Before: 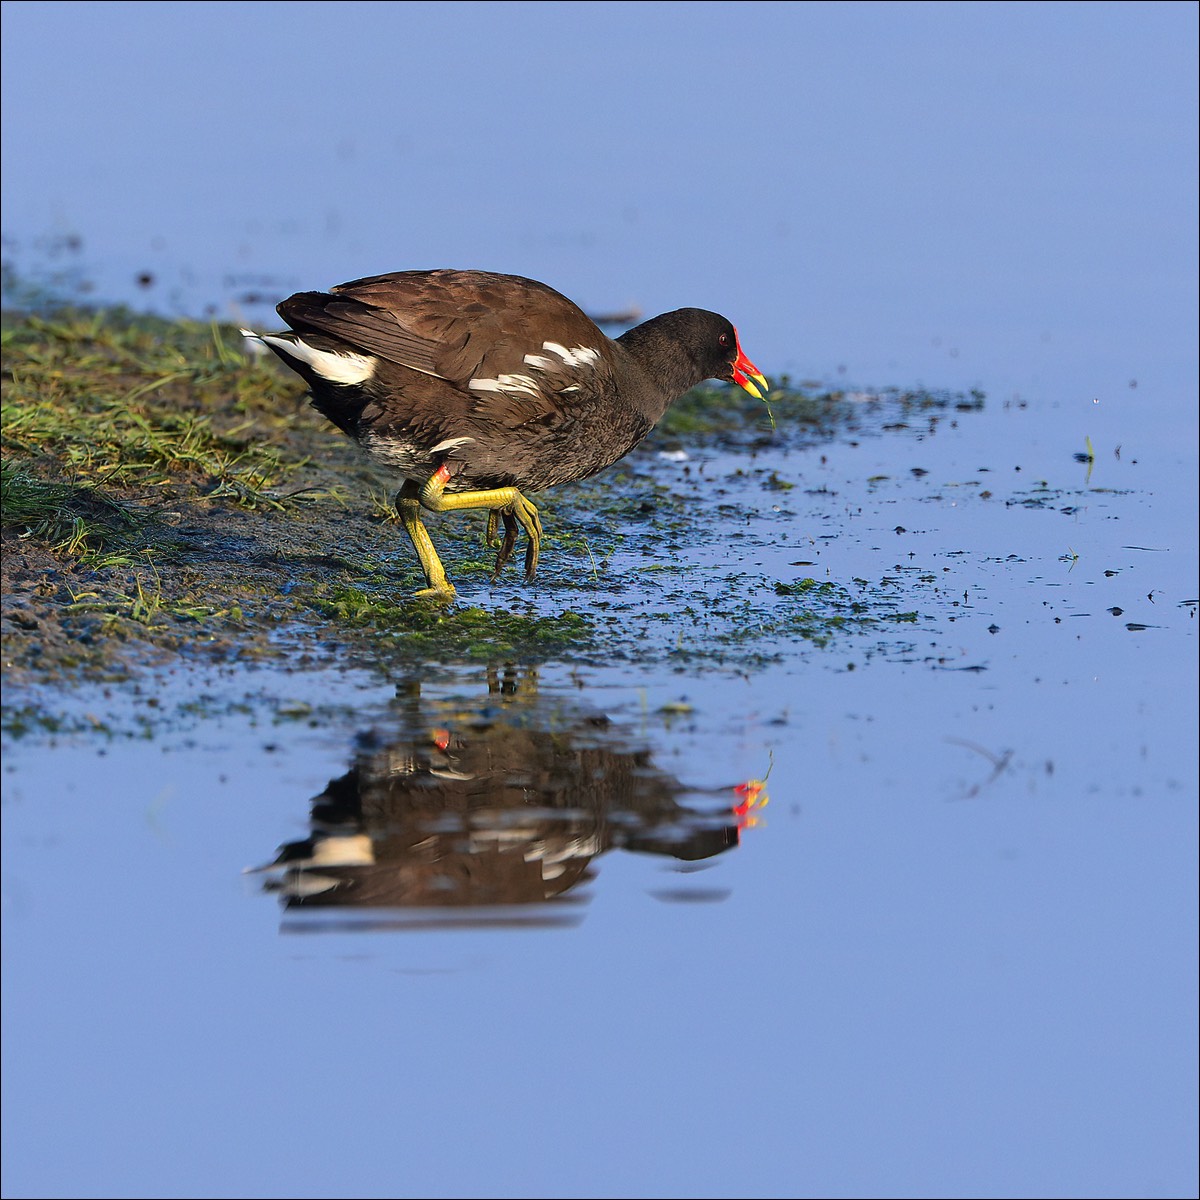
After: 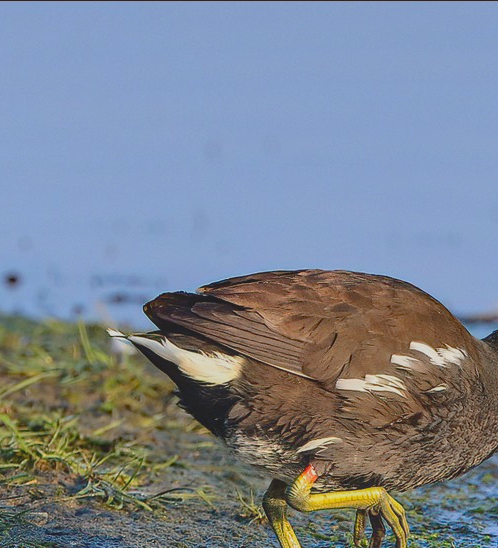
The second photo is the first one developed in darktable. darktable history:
local contrast: on, module defaults
contrast brightness saturation: contrast -0.295
crop and rotate: left 11.096%, top 0.045%, right 47.345%, bottom 54.287%
haze removal: compatibility mode true, adaptive false
